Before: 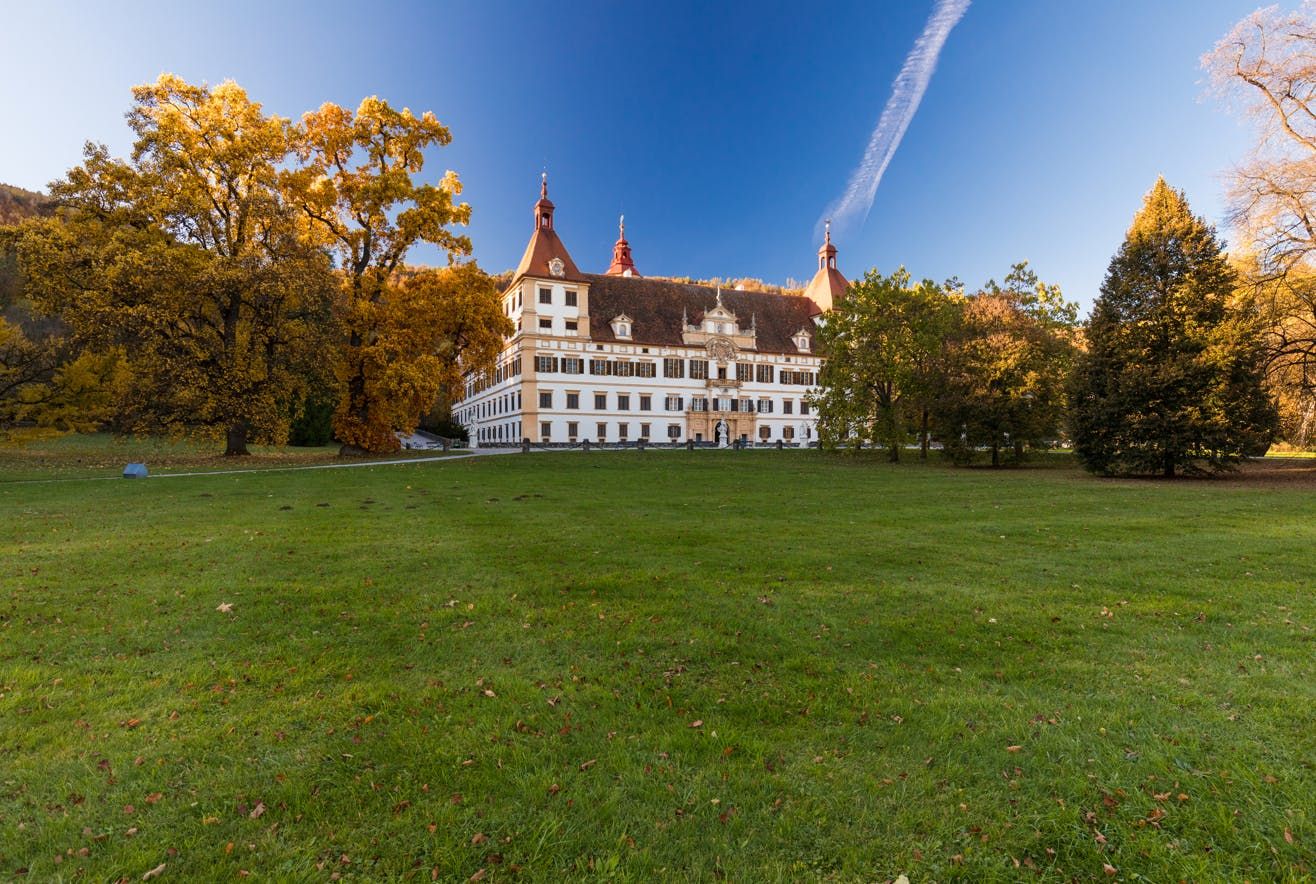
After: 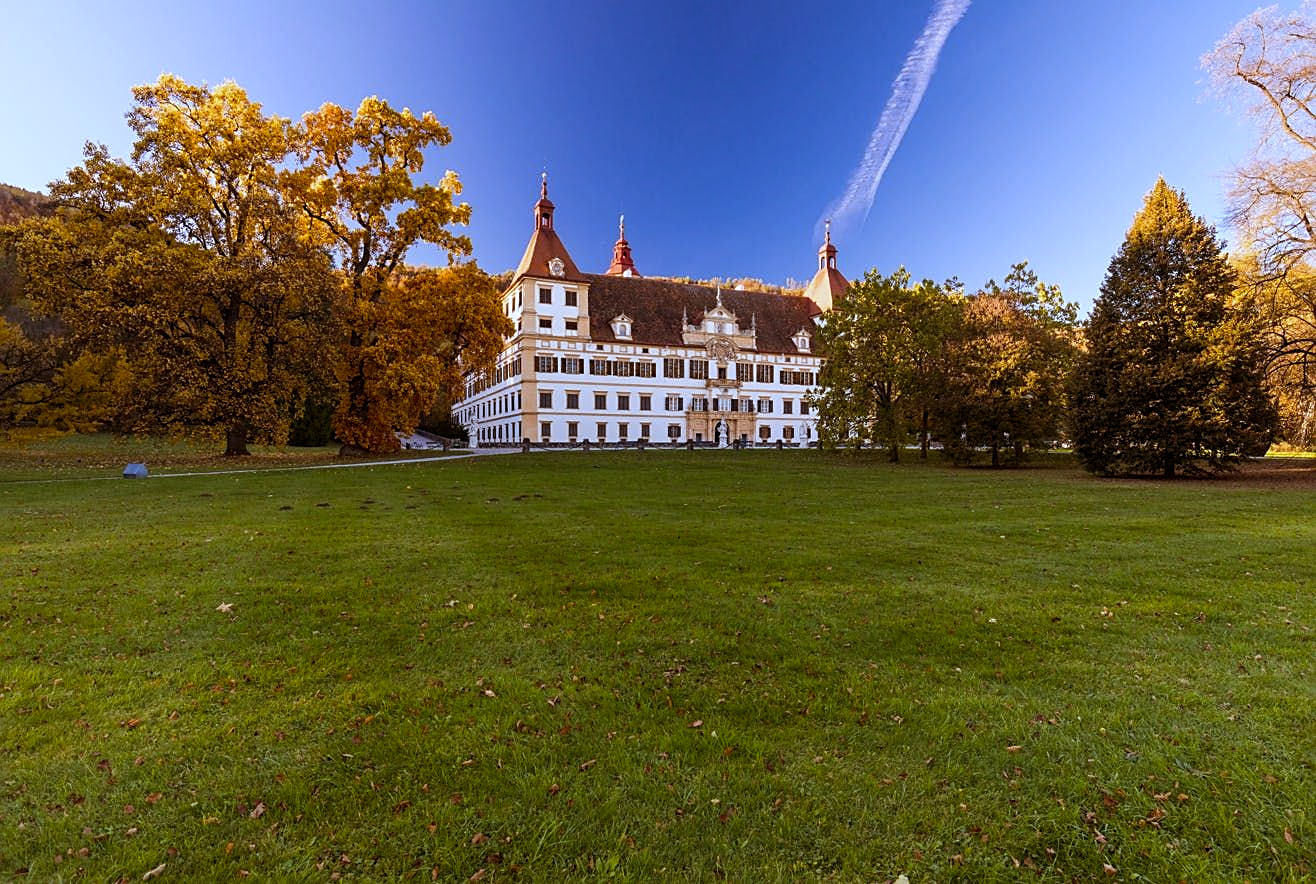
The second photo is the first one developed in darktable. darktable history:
white balance: red 0.926, green 1.003, blue 1.133
rgb levels: mode RGB, independent channels, levels [[0, 0.5, 1], [0, 0.521, 1], [0, 0.536, 1]]
sharpen: on, module defaults
